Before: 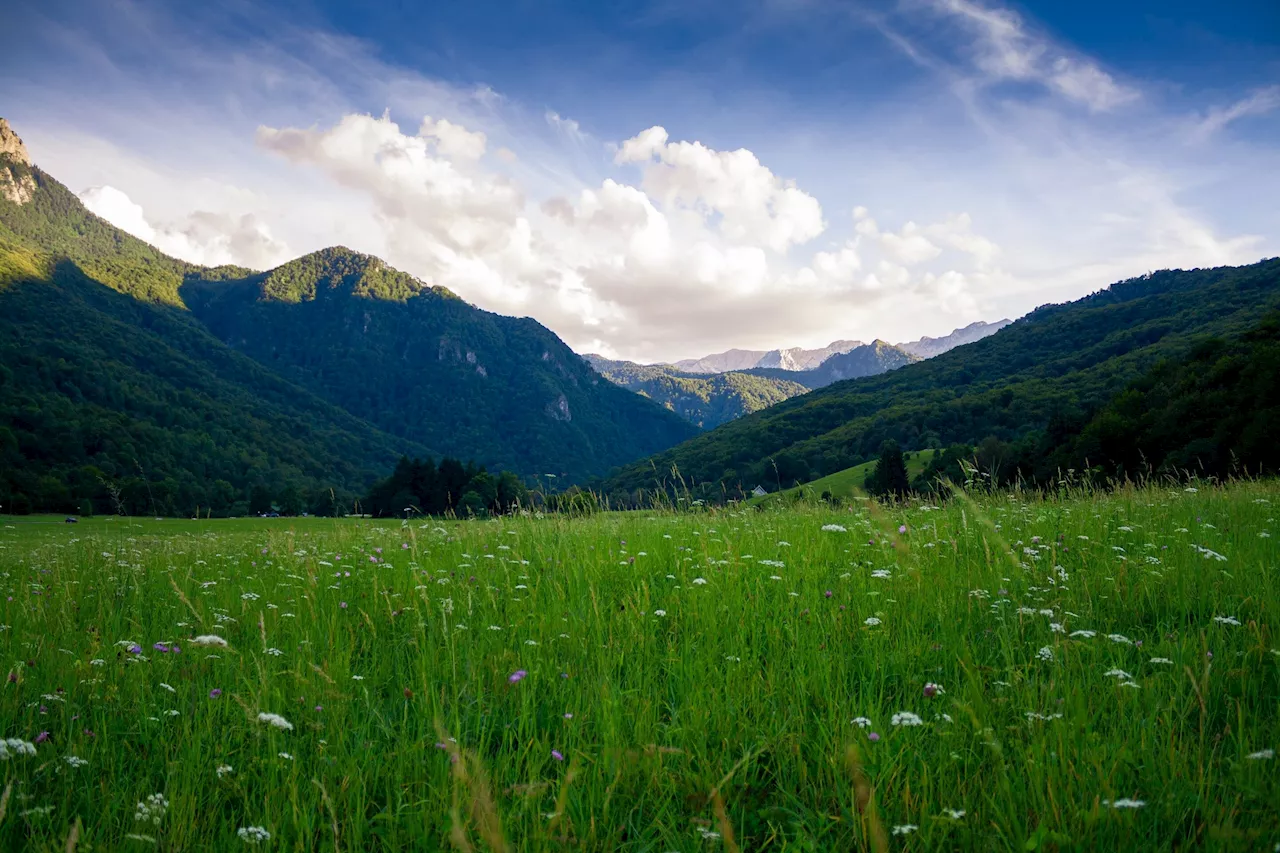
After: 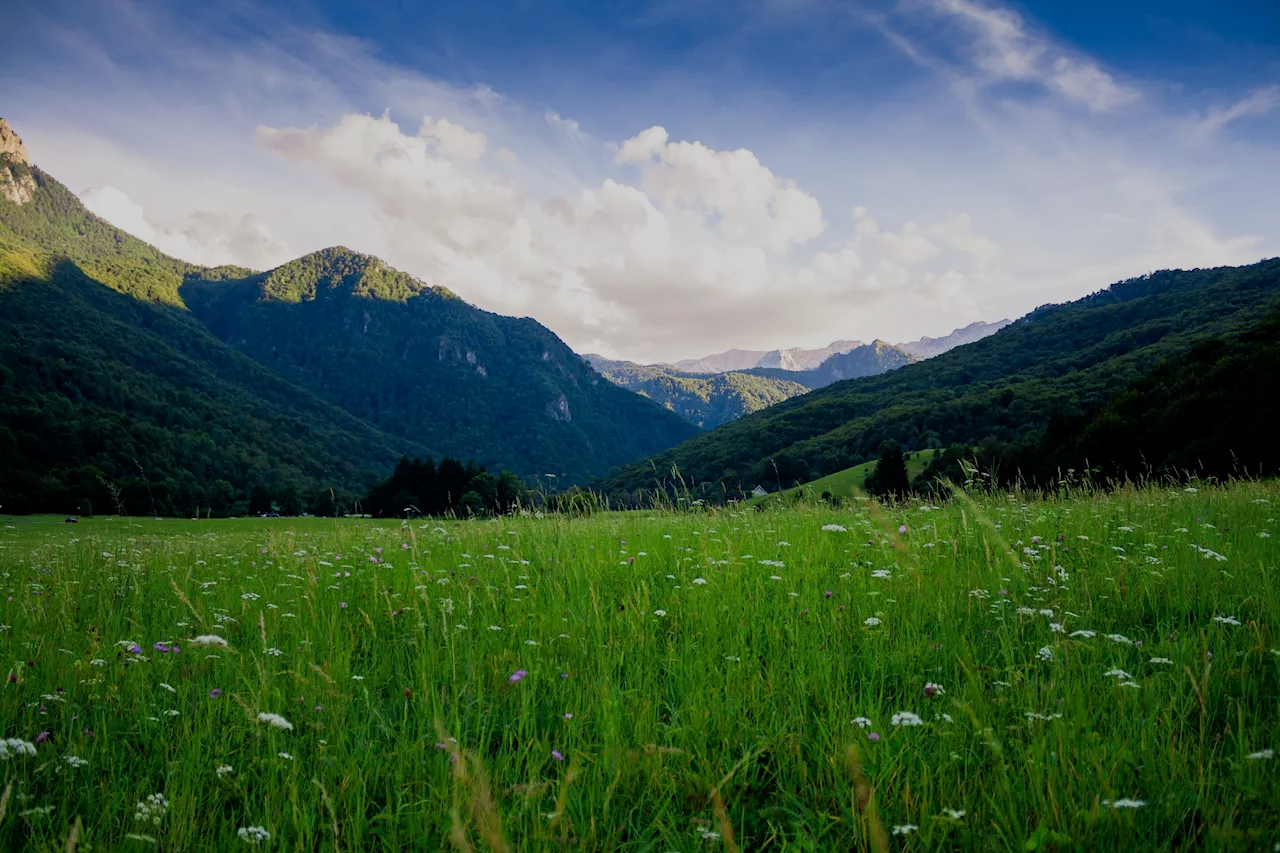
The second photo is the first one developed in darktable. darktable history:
filmic rgb: black relative exposure -7.65 EV, white relative exposure 4.56 EV, hardness 3.61, contrast 0.986
tone equalizer: -7 EV 0.211 EV, -6 EV 0.087 EV, -5 EV 0.112 EV, -4 EV 0.057 EV, -2 EV -0.038 EV, -1 EV -0.026 EV, +0 EV -0.062 EV
